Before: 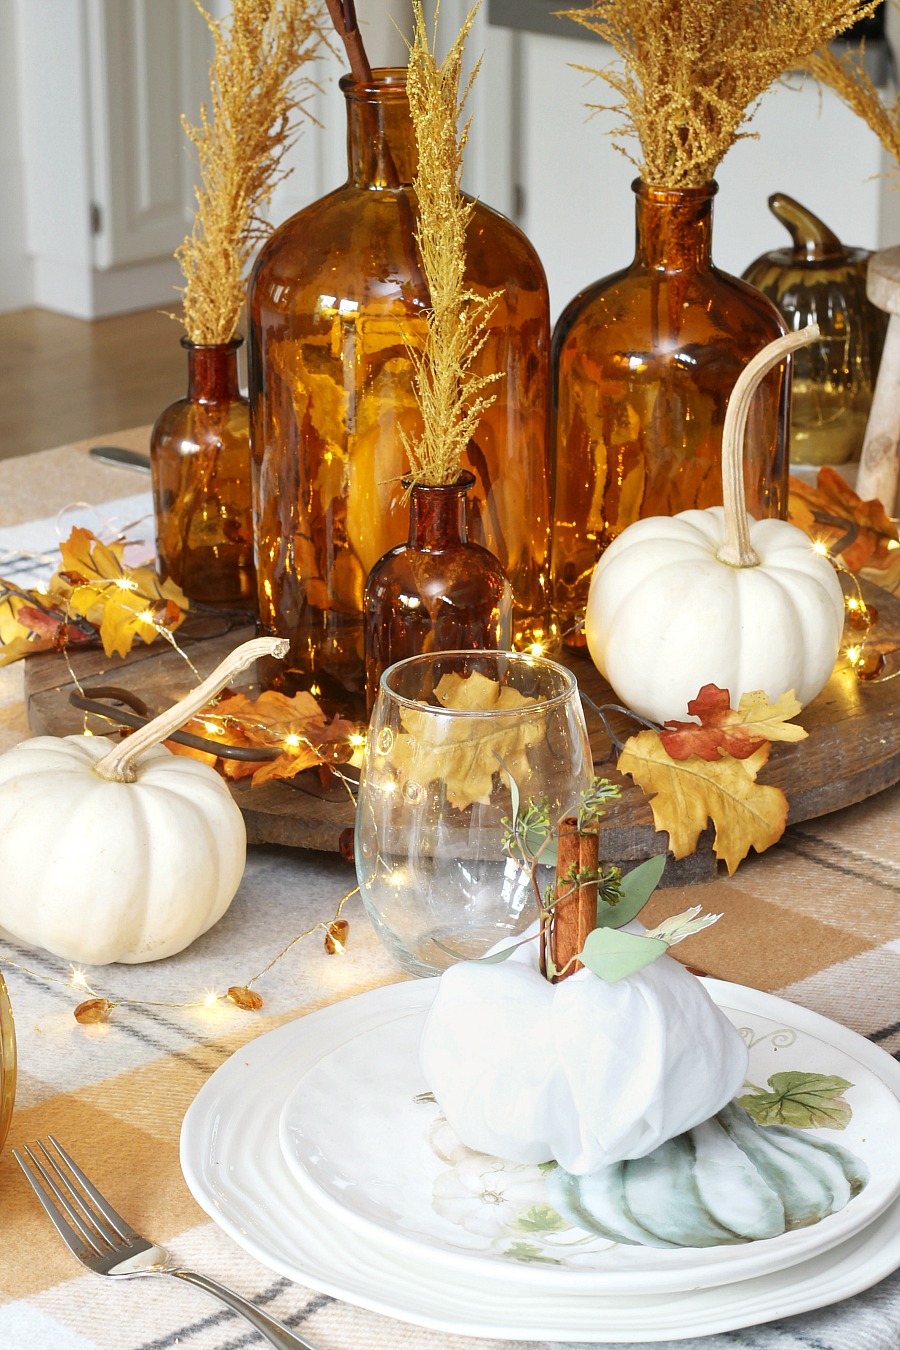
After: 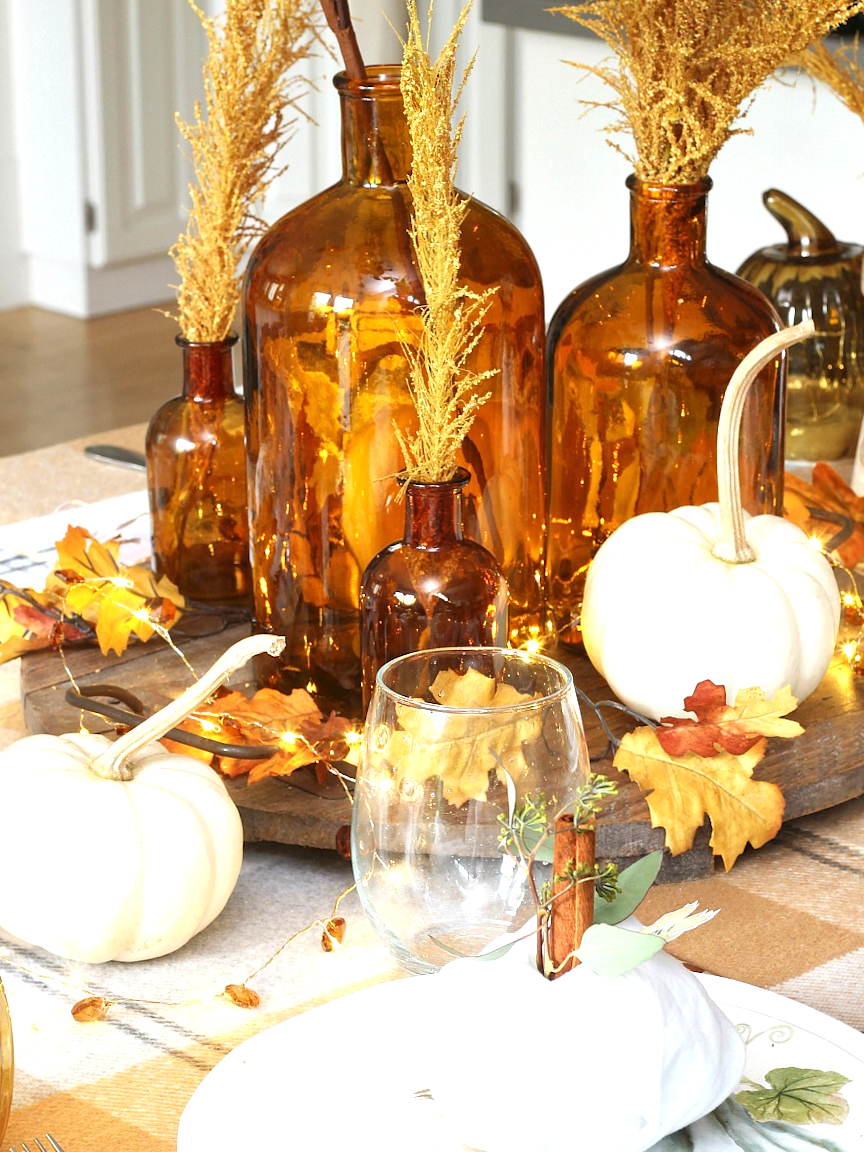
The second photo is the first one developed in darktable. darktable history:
crop and rotate: angle 0.2°, left 0.275%, right 3.127%, bottom 14.18%
exposure: exposure 0.64 EV, compensate highlight preservation false
